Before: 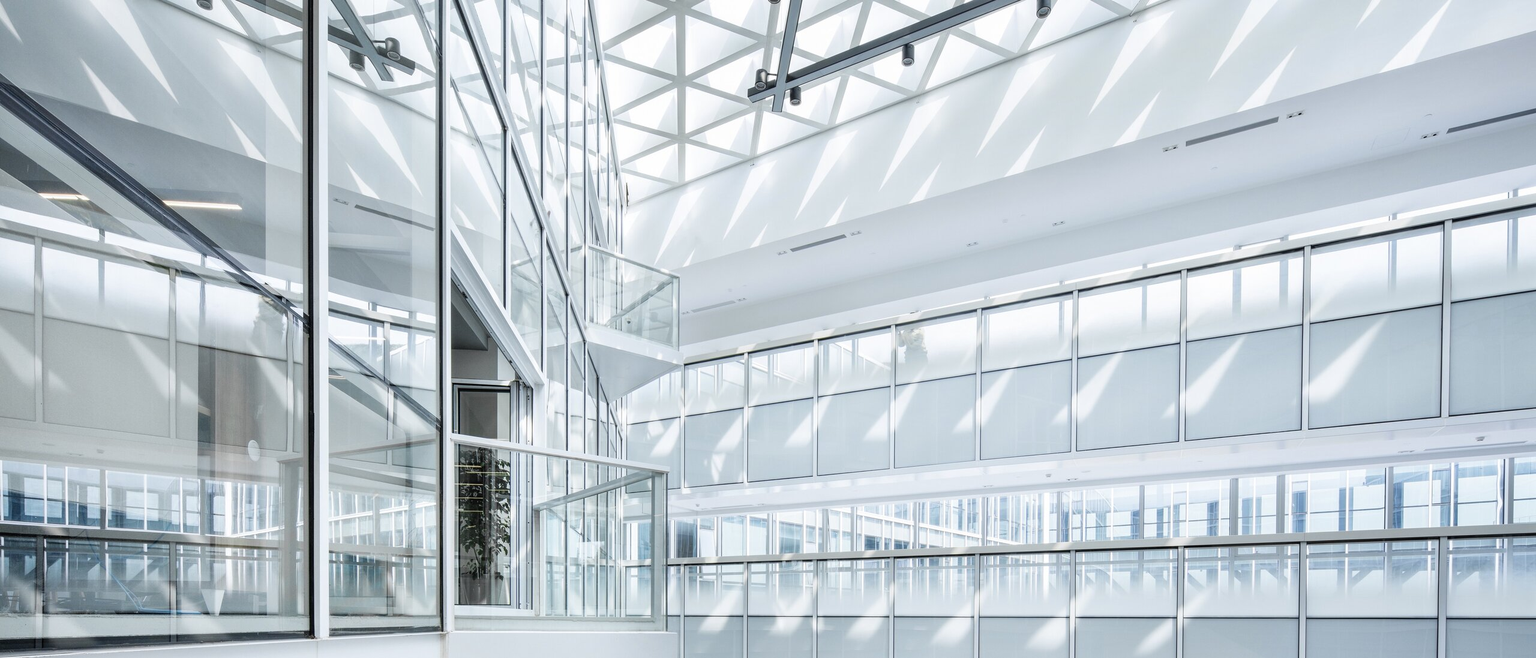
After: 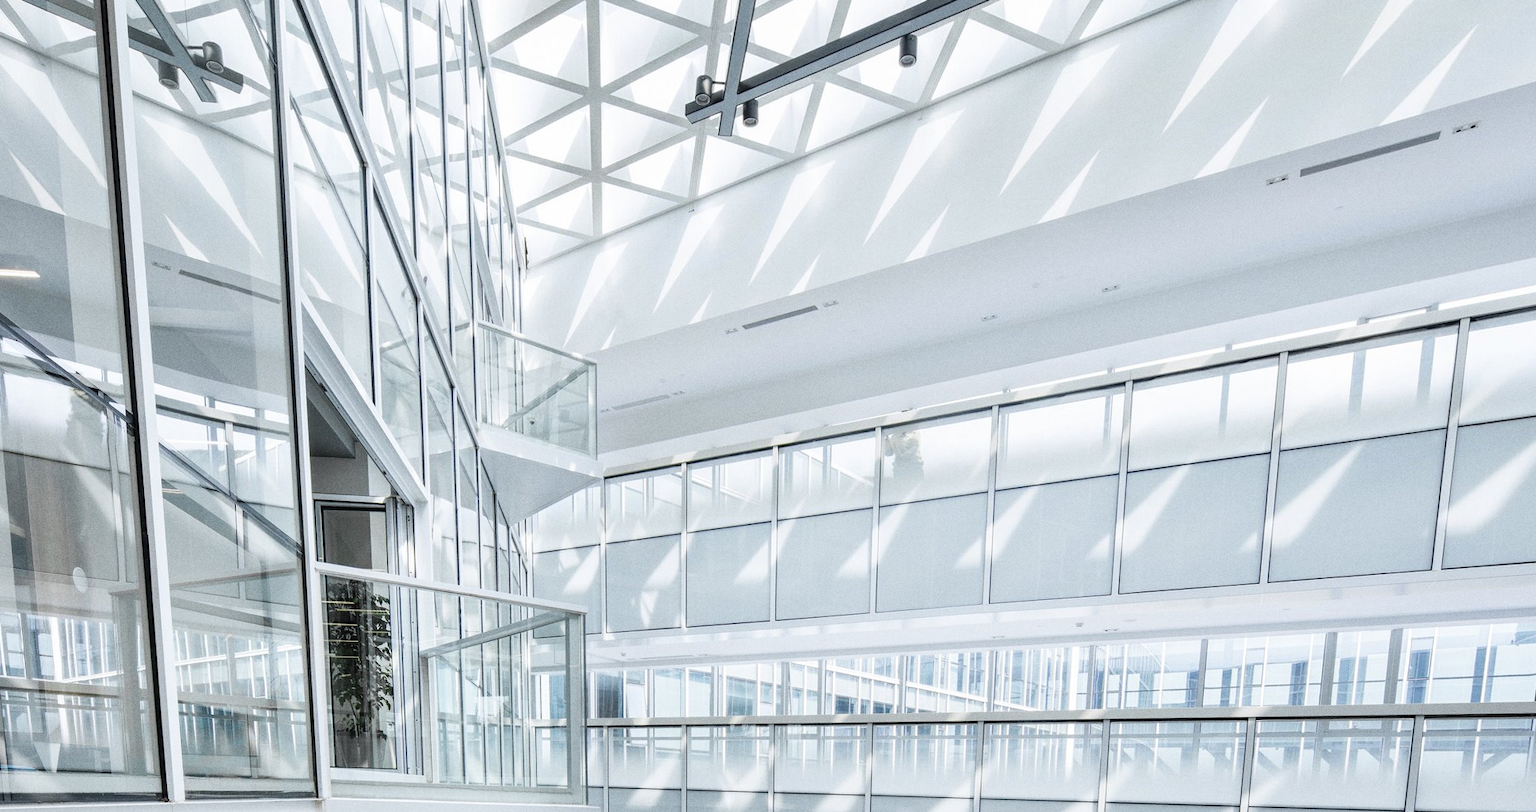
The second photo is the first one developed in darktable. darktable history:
grain: coarseness 0.09 ISO
tone equalizer: on, module defaults
crop and rotate: left 9.597%, right 10.195%
rotate and perspective: rotation 0.062°, lens shift (vertical) 0.115, lens shift (horizontal) -0.133, crop left 0.047, crop right 0.94, crop top 0.061, crop bottom 0.94
